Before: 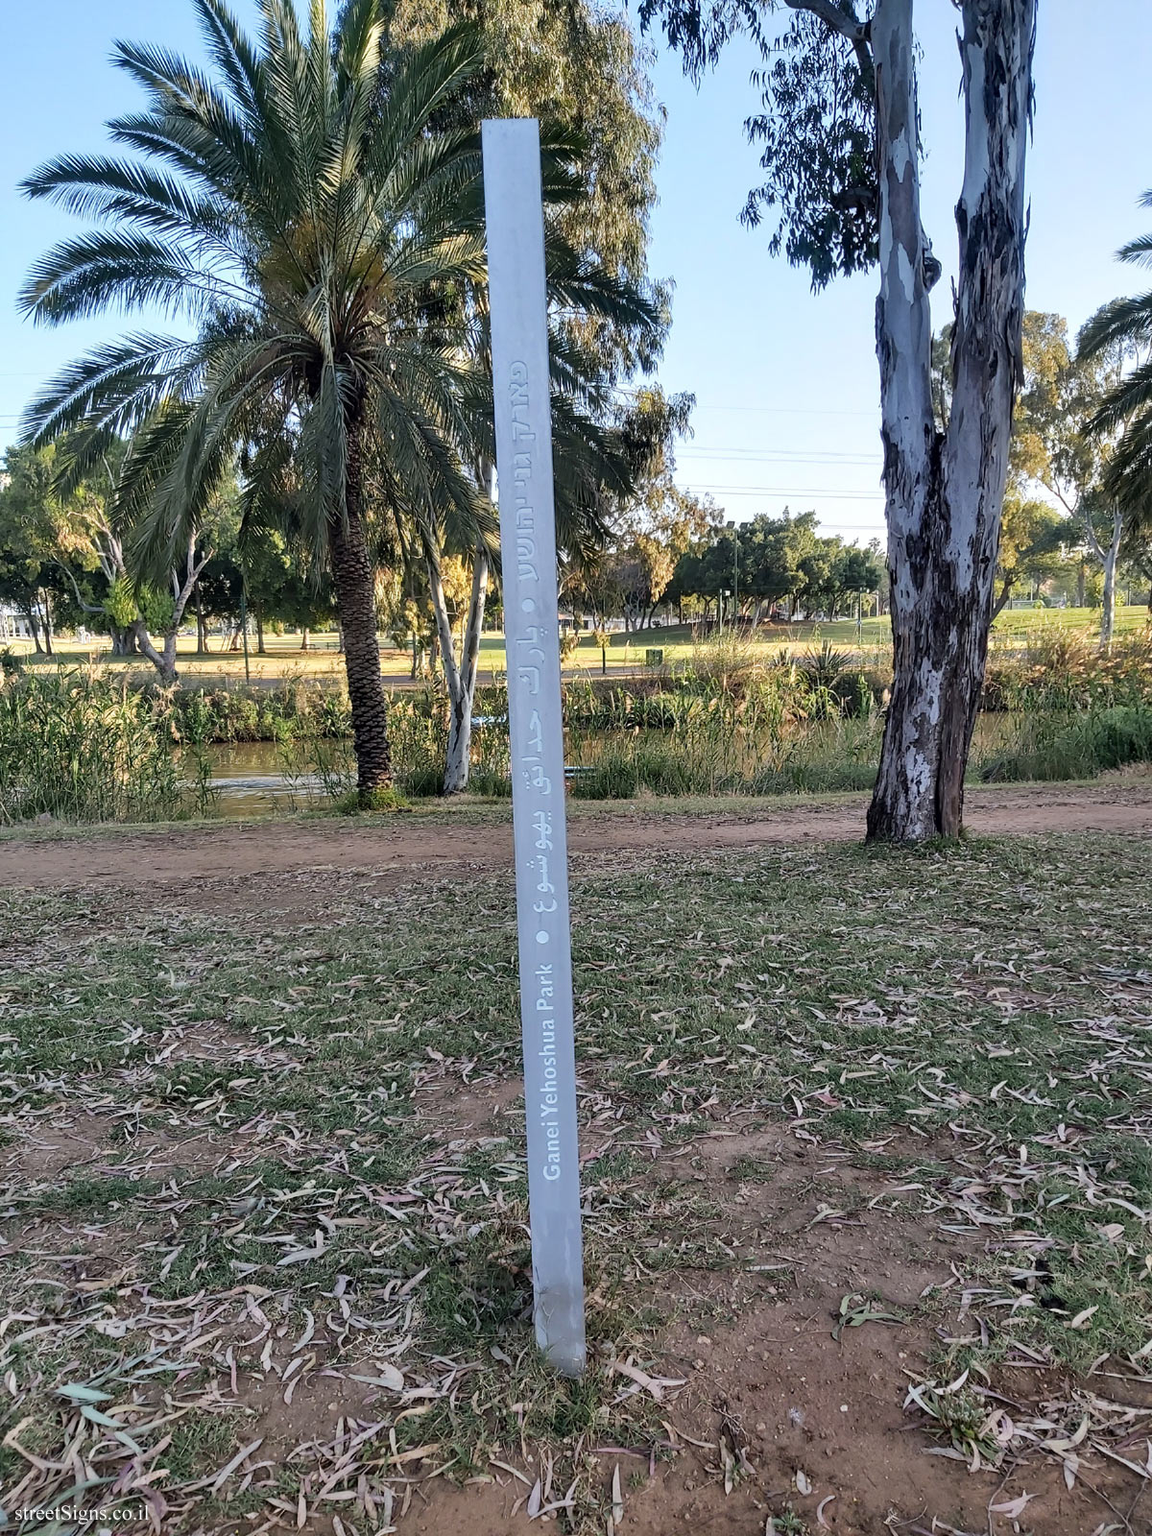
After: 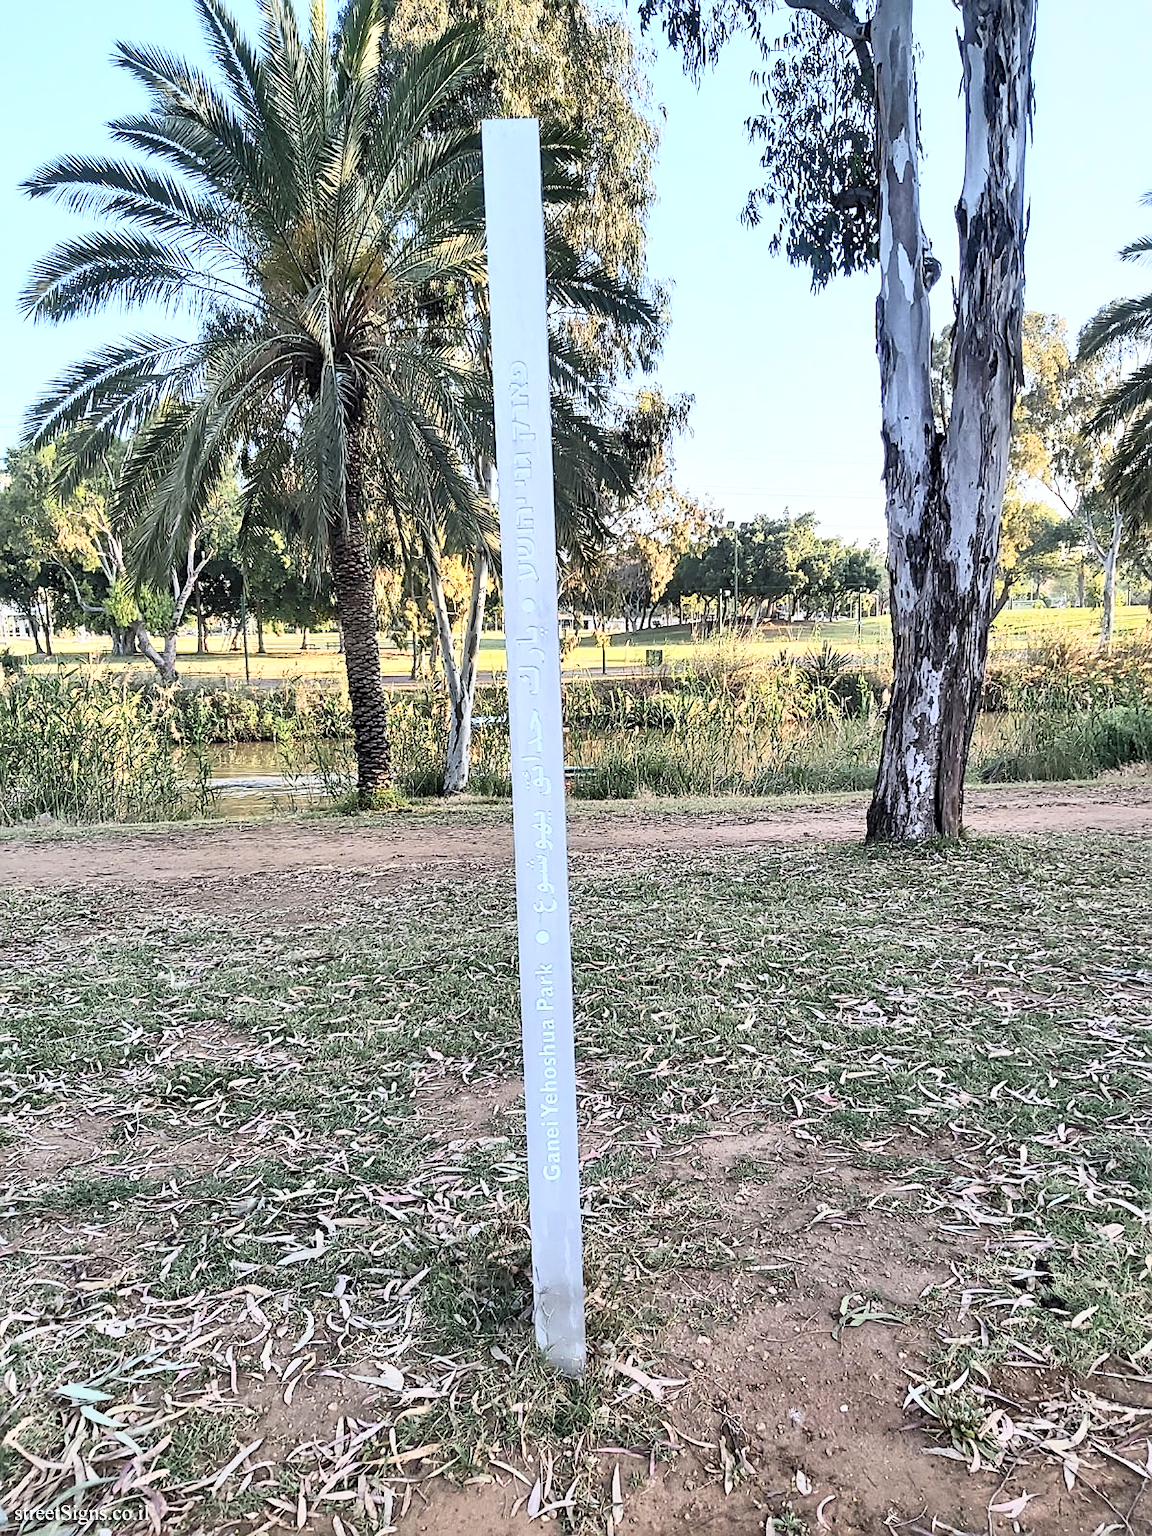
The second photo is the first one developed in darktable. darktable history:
tone equalizer: on, module defaults
contrast brightness saturation: contrast 0.39, brightness 0.53
sharpen: on, module defaults
